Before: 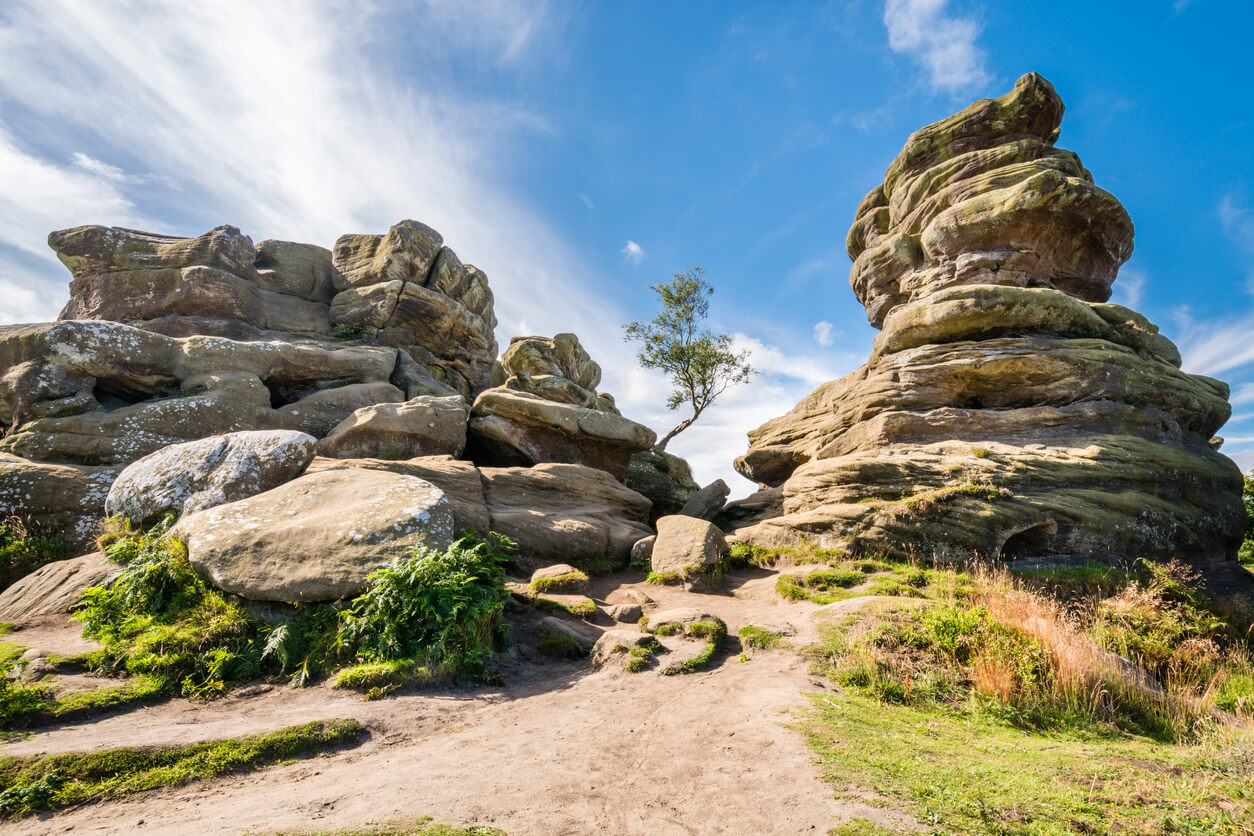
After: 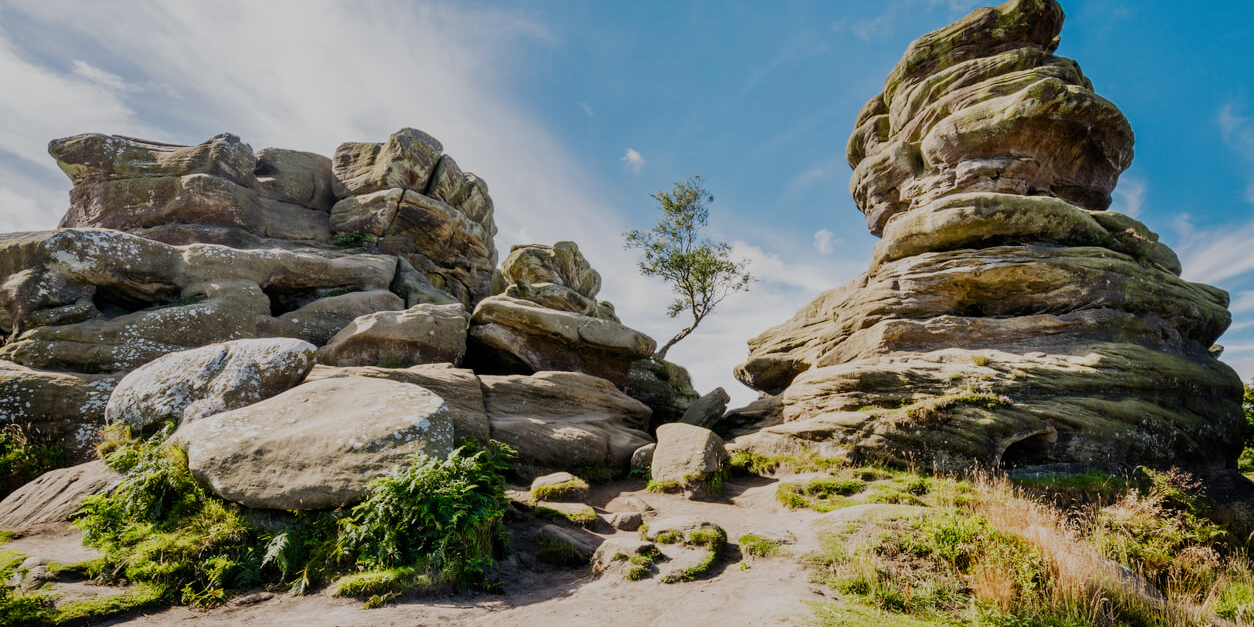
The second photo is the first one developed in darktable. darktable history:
crop: top 11.011%, bottom 13.883%
contrast brightness saturation: contrast 0.032, brightness -0.04
filmic rgb: black relative exposure -7.65 EV, white relative exposure 4.56 EV, hardness 3.61, preserve chrominance no, color science v5 (2021), iterations of high-quality reconstruction 0, contrast in shadows safe, contrast in highlights safe
